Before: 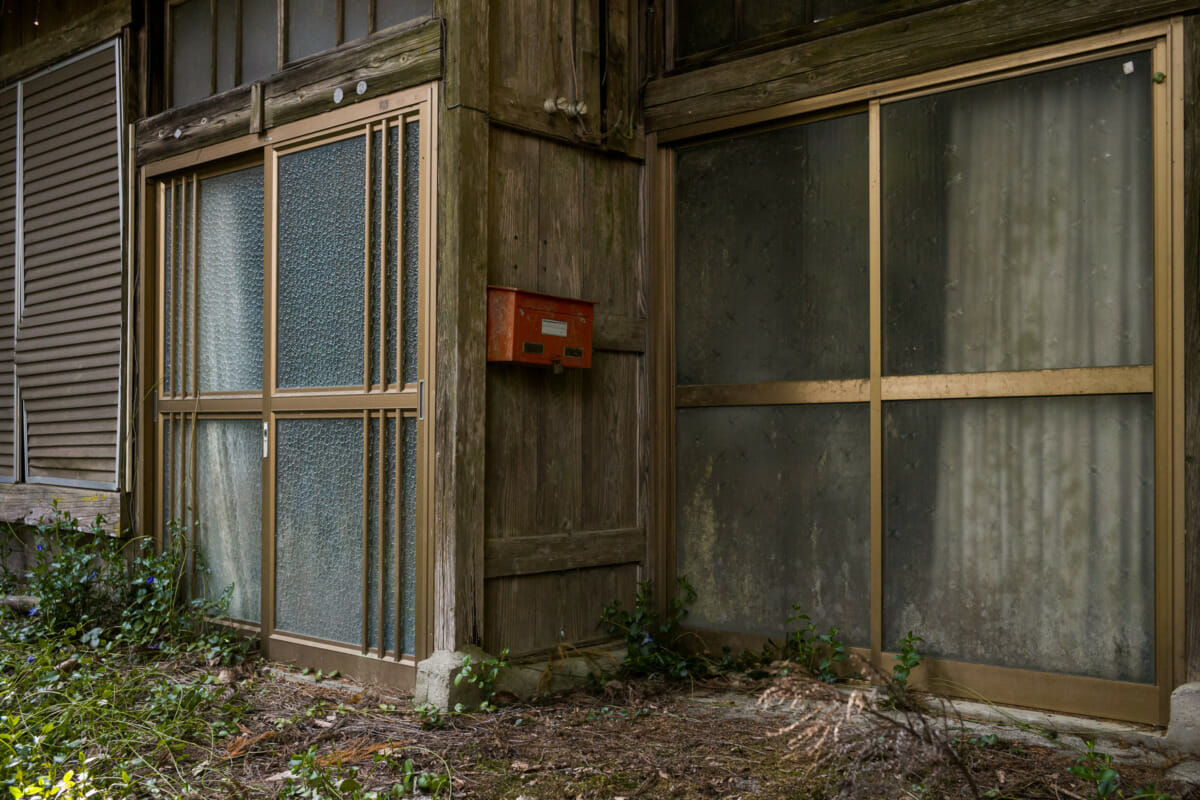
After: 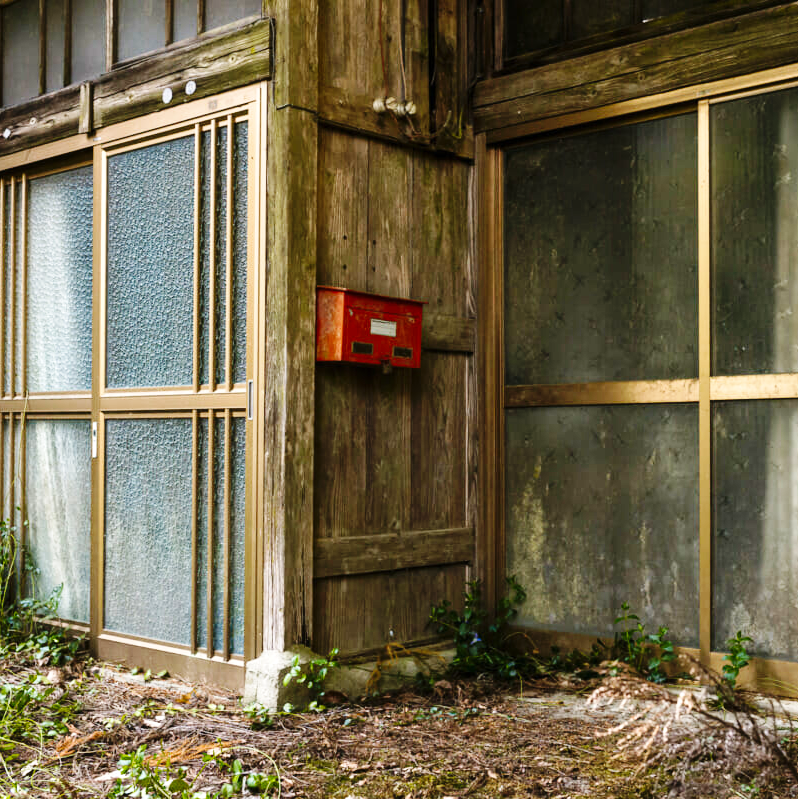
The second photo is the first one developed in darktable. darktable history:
crop and rotate: left 14.303%, right 19.156%
exposure: exposure 0.916 EV, compensate highlight preservation false
base curve: curves: ch0 [(0, 0) (0.036, 0.025) (0.121, 0.166) (0.206, 0.329) (0.605, 0.79) (1, 1)], preserve colors none
